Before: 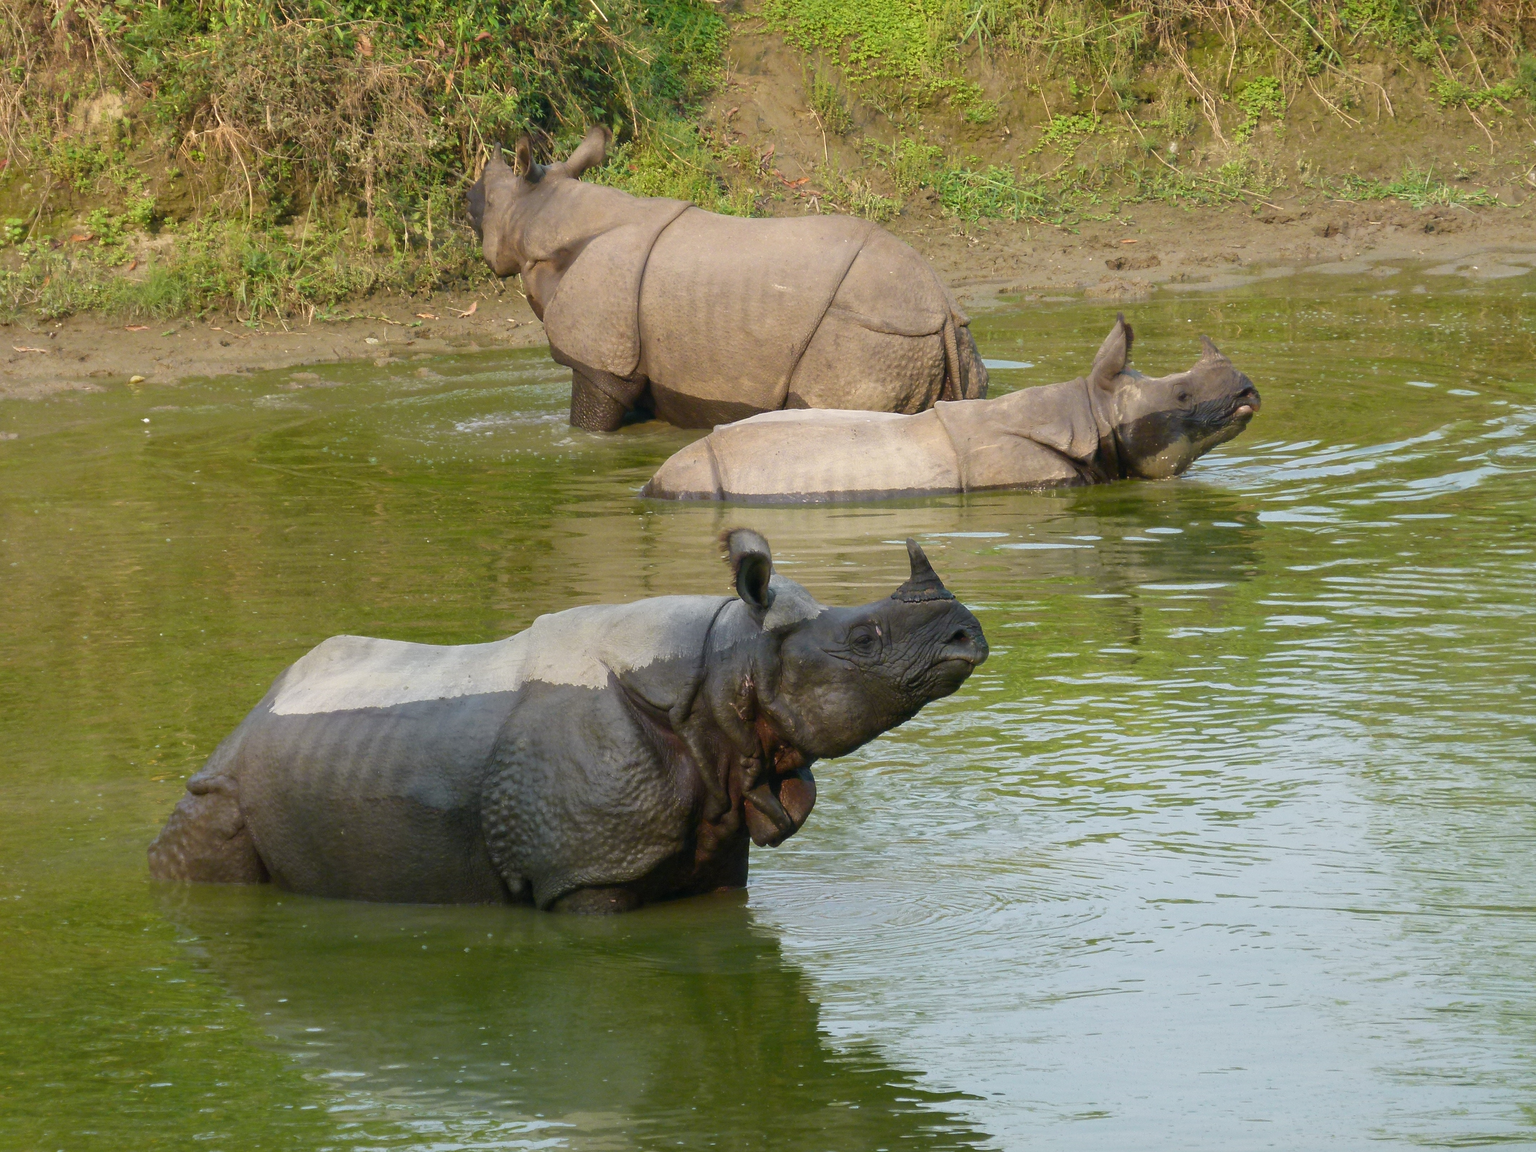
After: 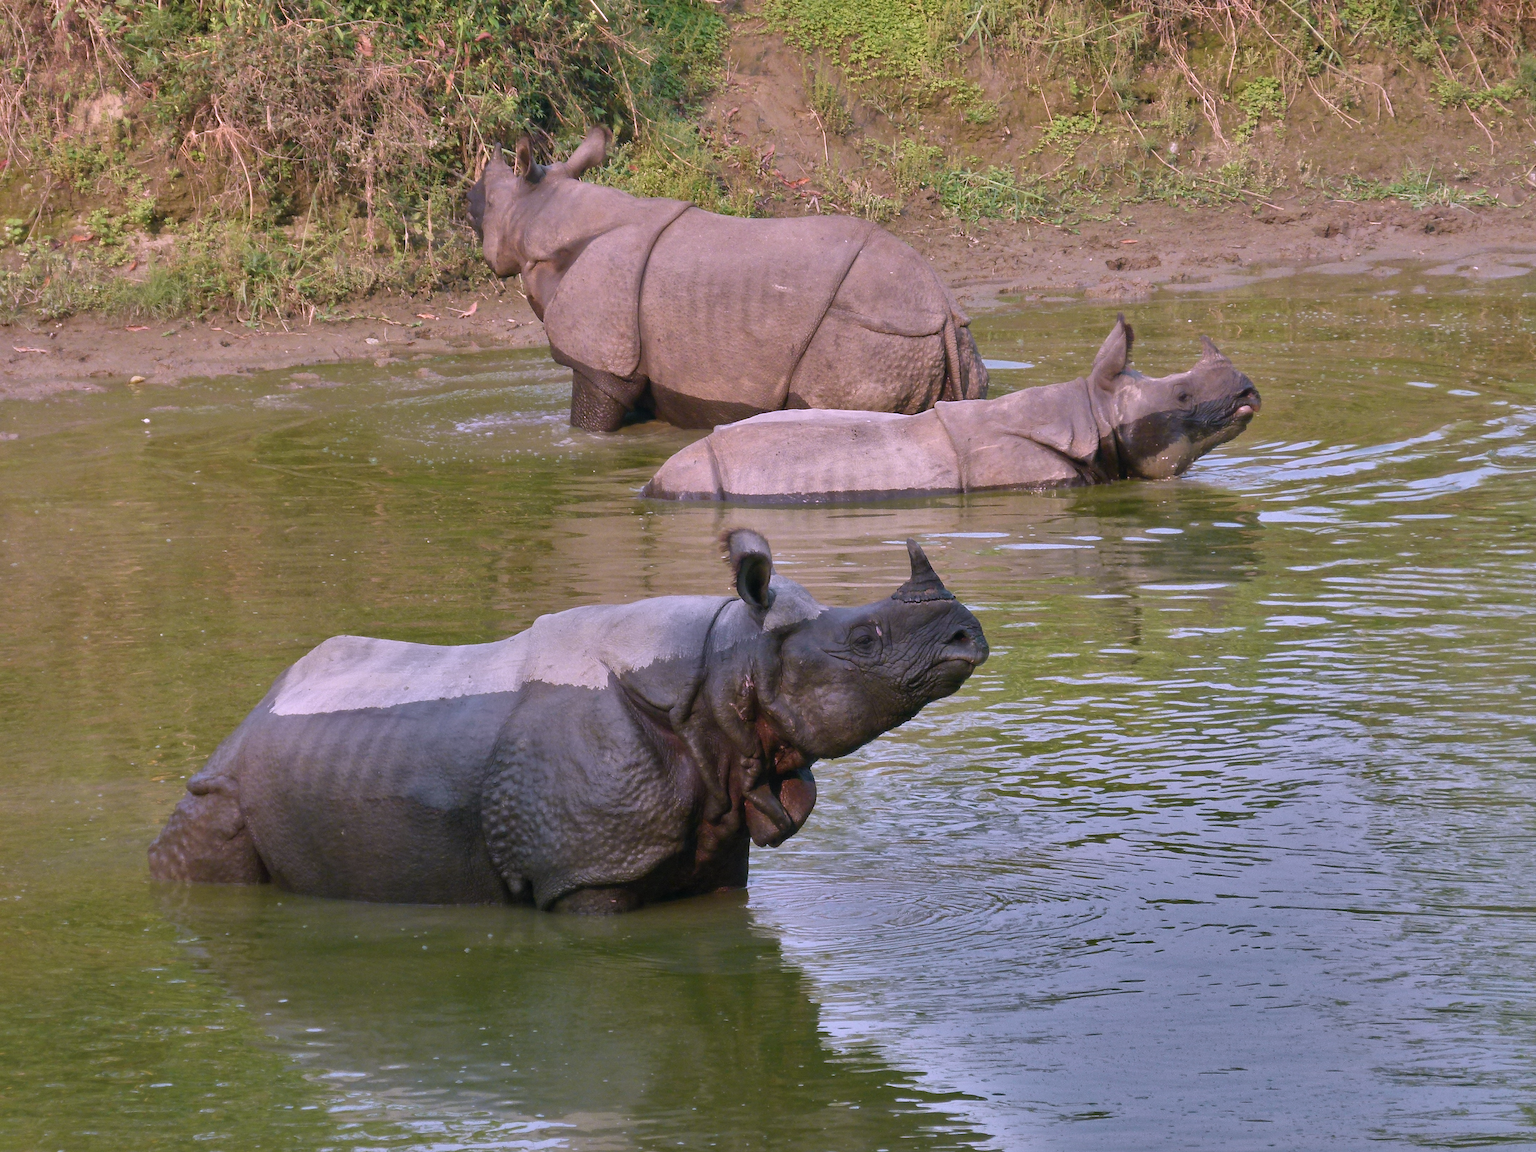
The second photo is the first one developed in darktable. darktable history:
color correction: highlights a* 15.04, highlights b* -24.46
shadows and highlights: shadows 20.9, highlights -81.84, soften with gaussian
